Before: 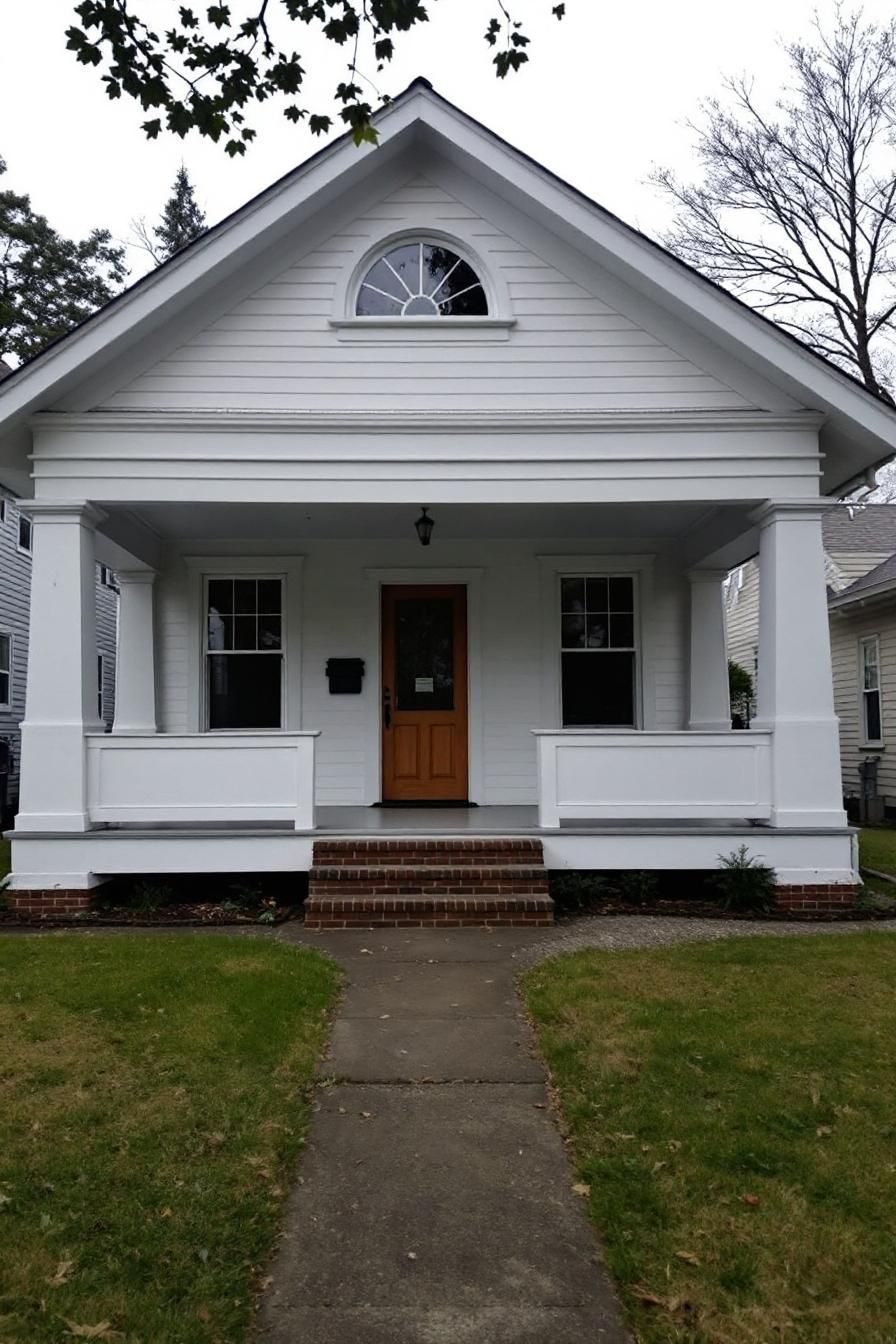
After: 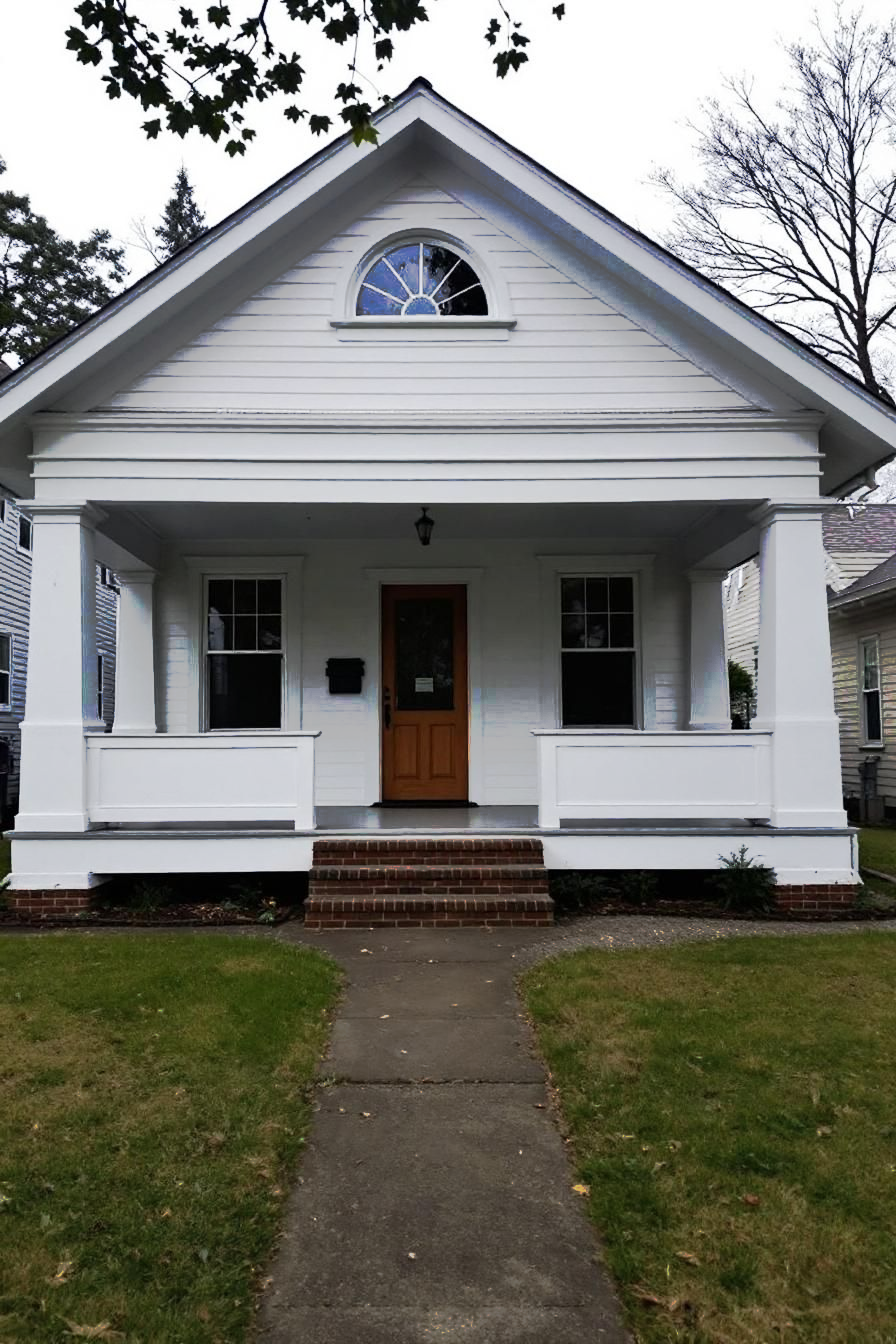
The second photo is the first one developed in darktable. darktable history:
shadows and highlights: shadows 37.27, highlights -28.18, soften with gaussian
tone curve: curves: ch0 [(0, 0) (0.003, 0.003) (0.011, 0.01) (0.025, 0.023) (0.044, 0.042) (0.069, 0.065) (0.1, 0.094) (0.136, 0.128) (0.177, 0.167) (0.224, 0.211) (0.277, 0.261) (0.335, 0.316) (0.399, 0.376) (0.468, 0.441) (0.543, 0.685) (0.623, 0.741) (0.709, 0.8) (0.801, 0.863) (0.898, 0.929) (1, 1)], preserve colors none
